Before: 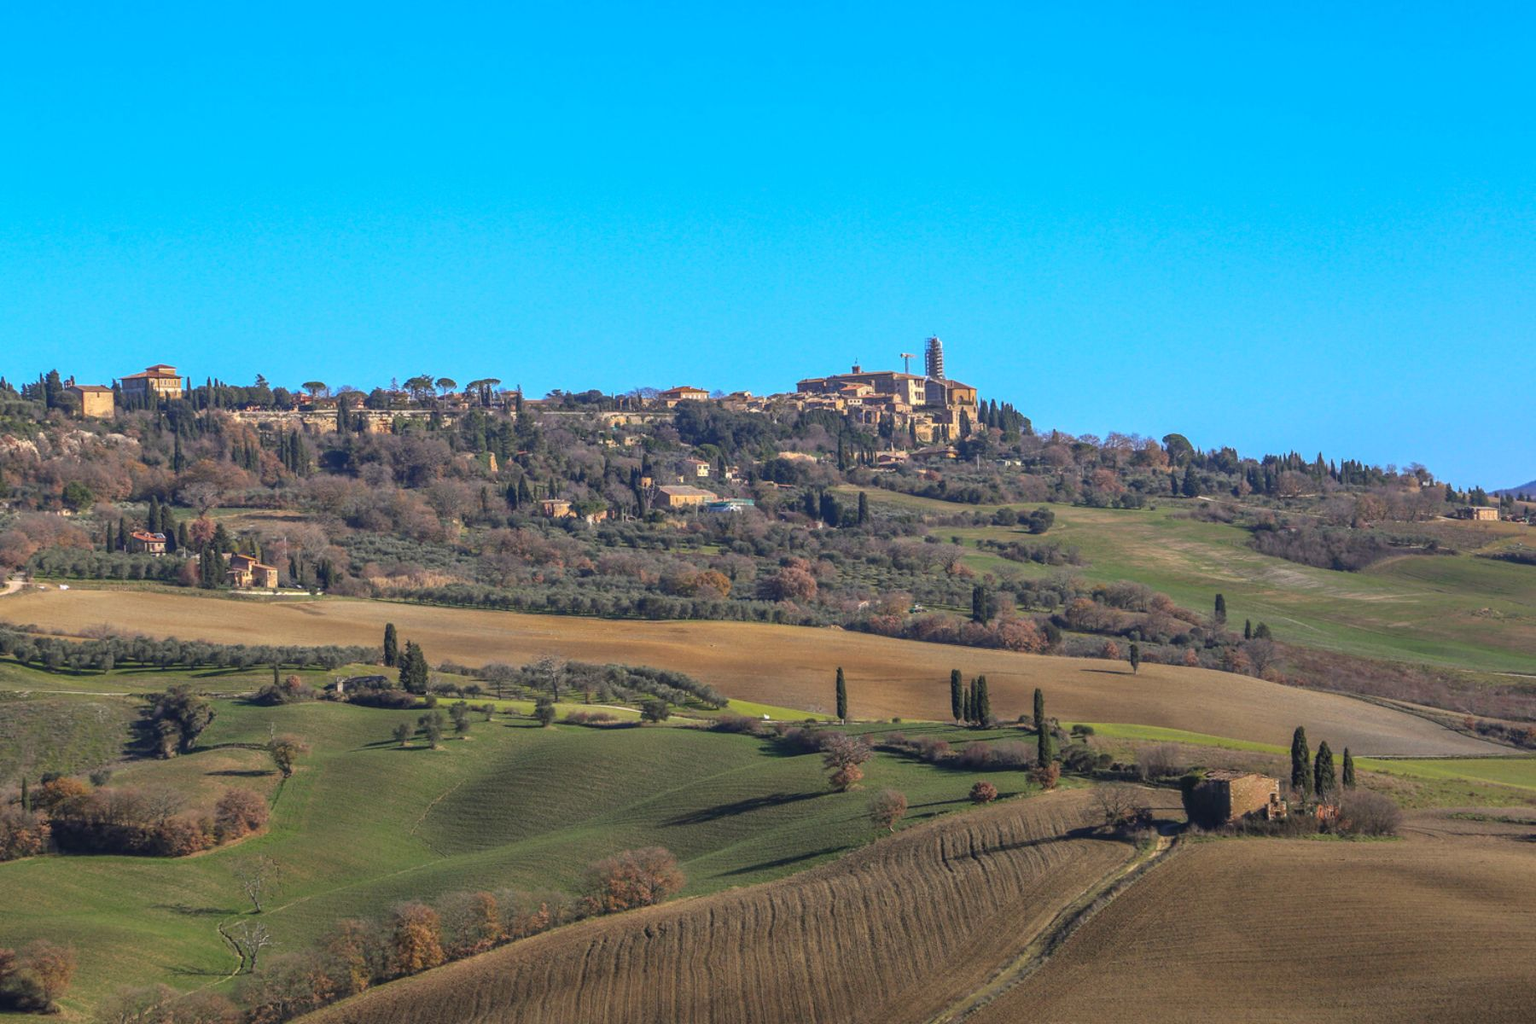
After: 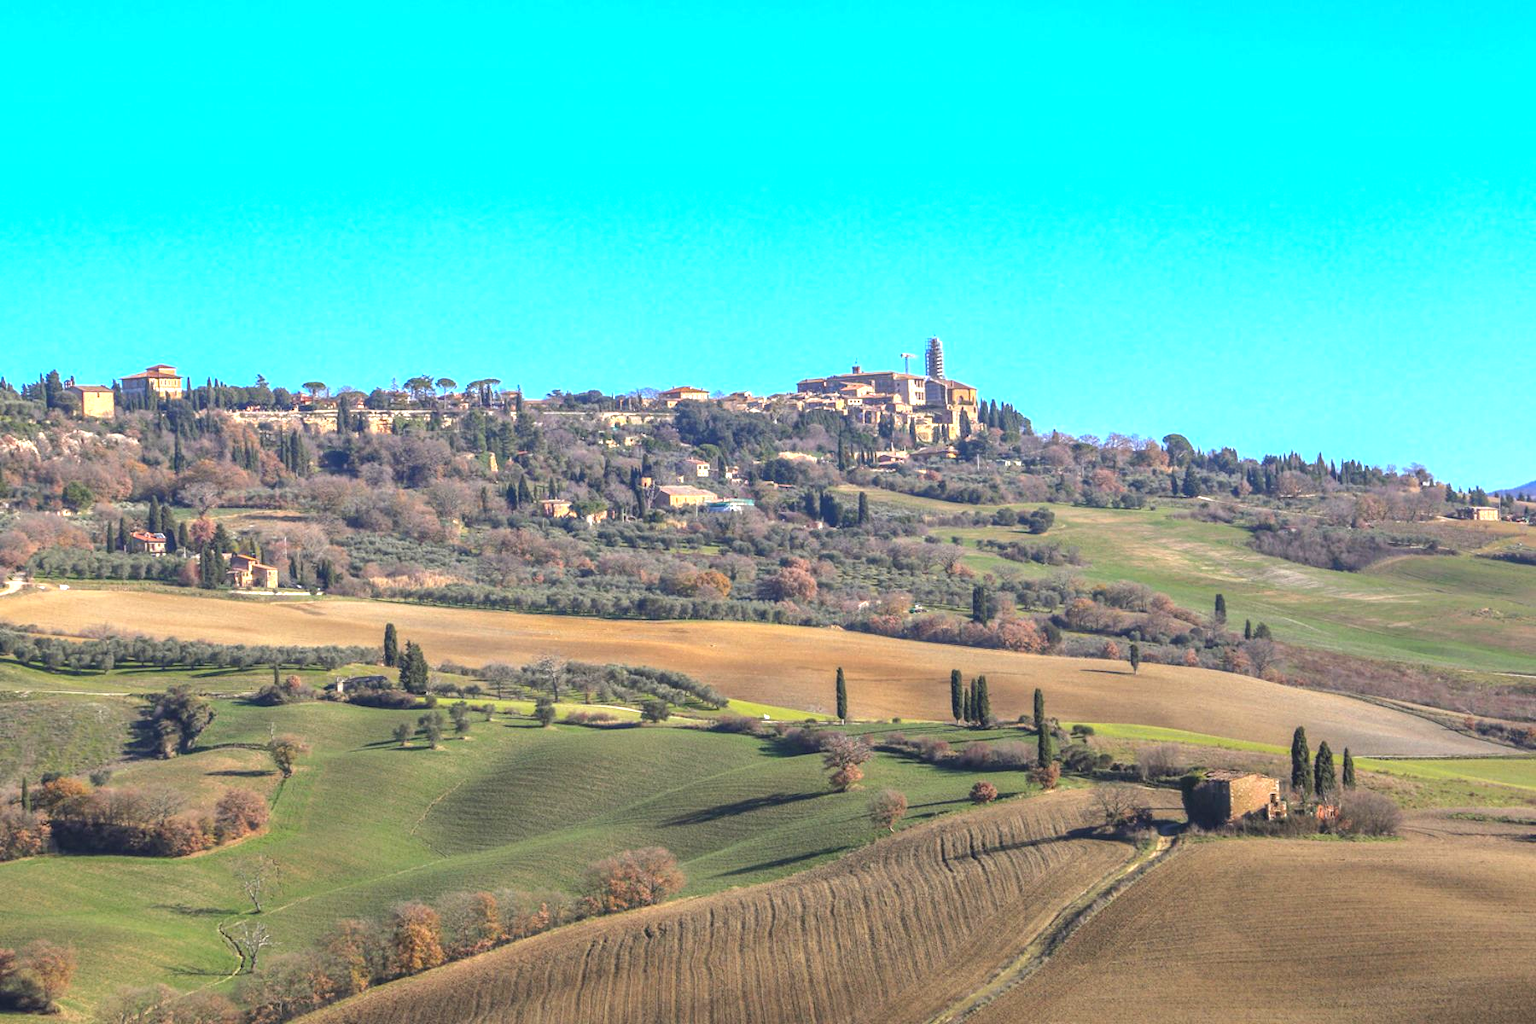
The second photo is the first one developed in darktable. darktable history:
tone equalizer: edges refinement/feathering 500, mask exposure compensation -1.57 EV, preserve details no
exposure: exposure 1 EV, compensate highlight preservation false
